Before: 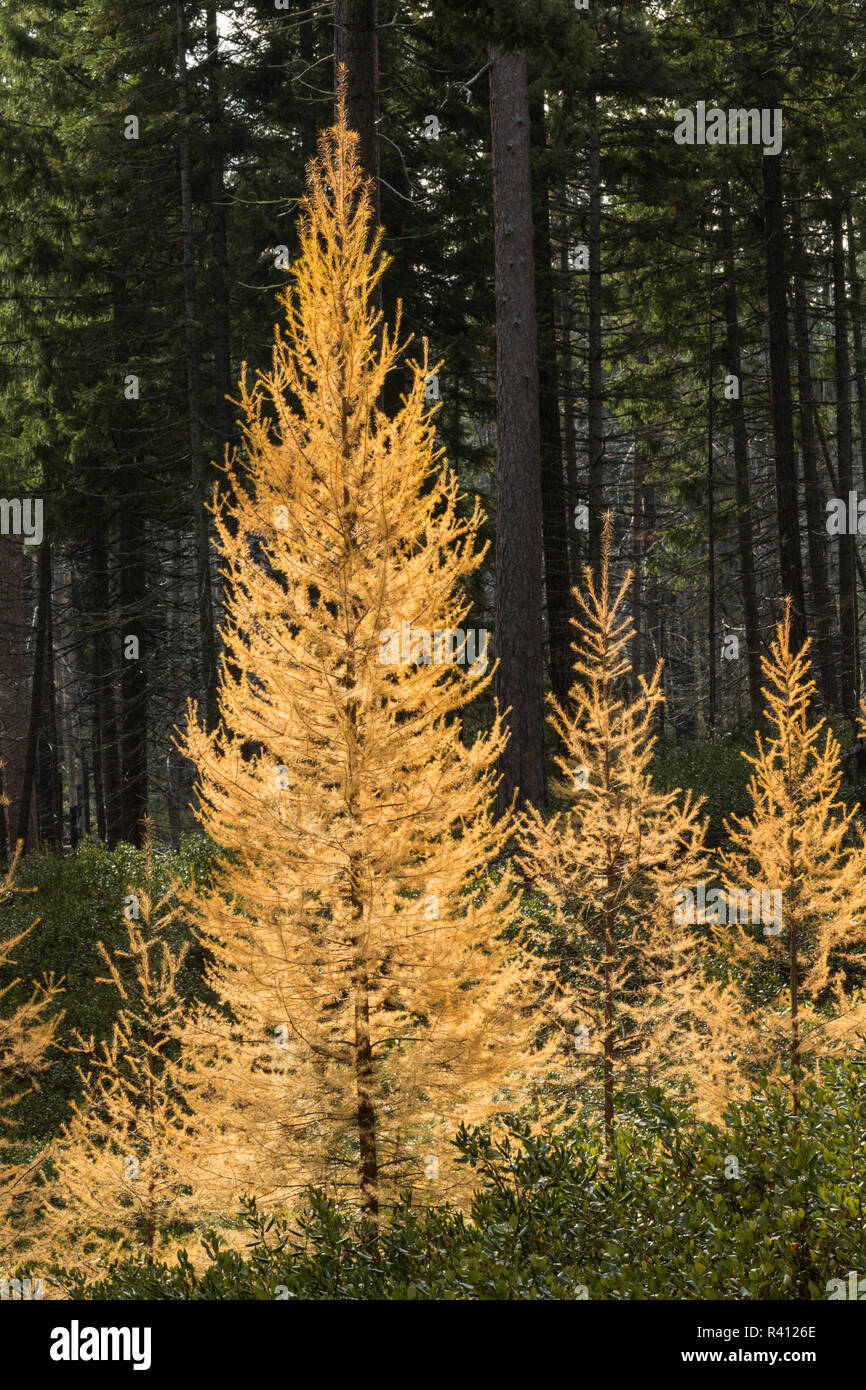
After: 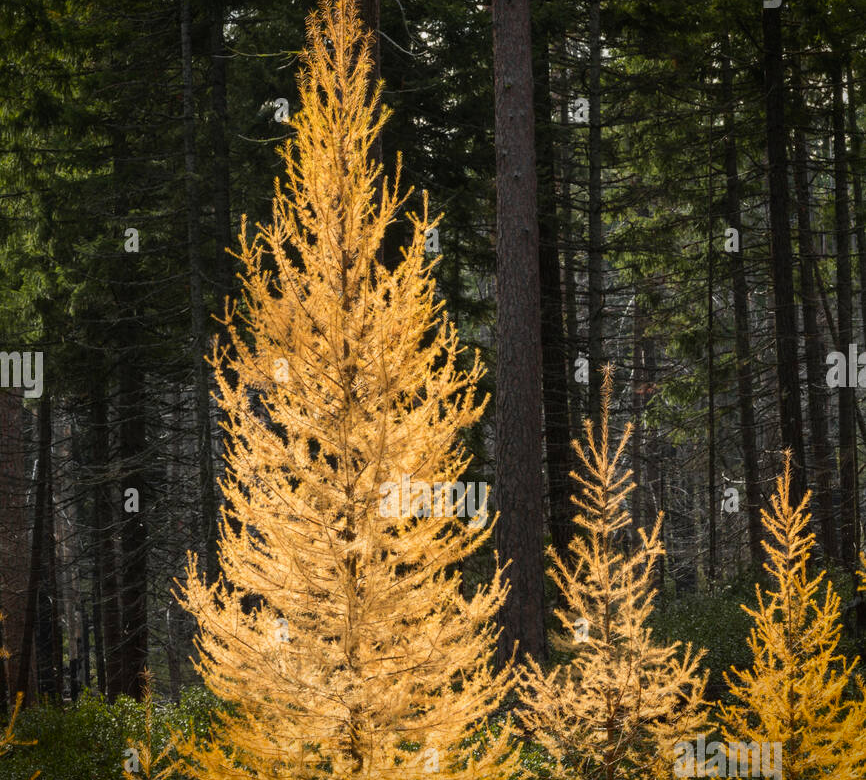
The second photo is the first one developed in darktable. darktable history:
crop and rotate: top 10.605%, bottom 33.274%
vignetting: fall-off start 88.53%, fall-off radius 44.2%, saturation 0.376, width/height ratio 1.161
